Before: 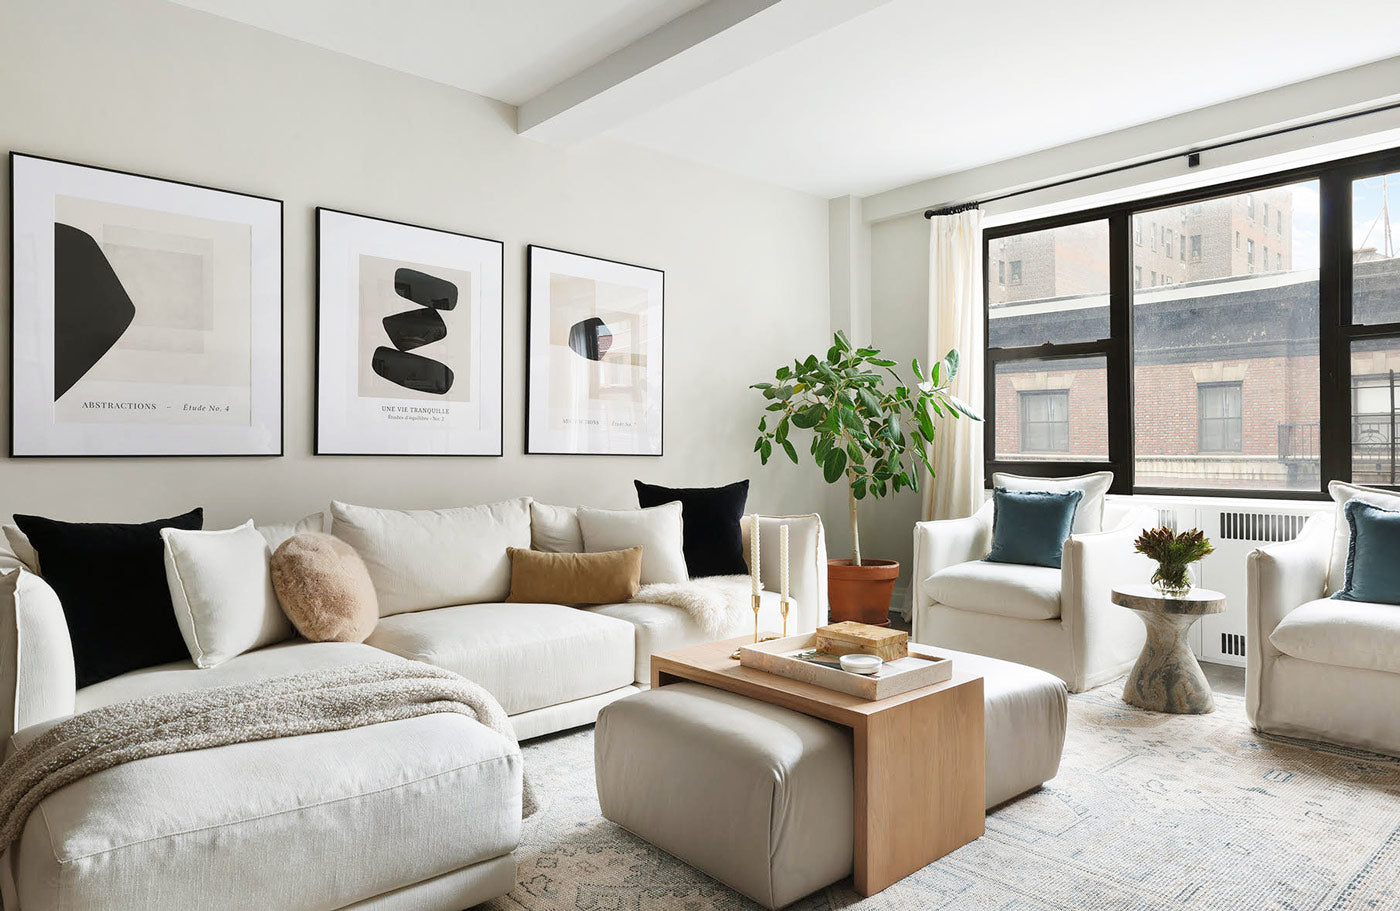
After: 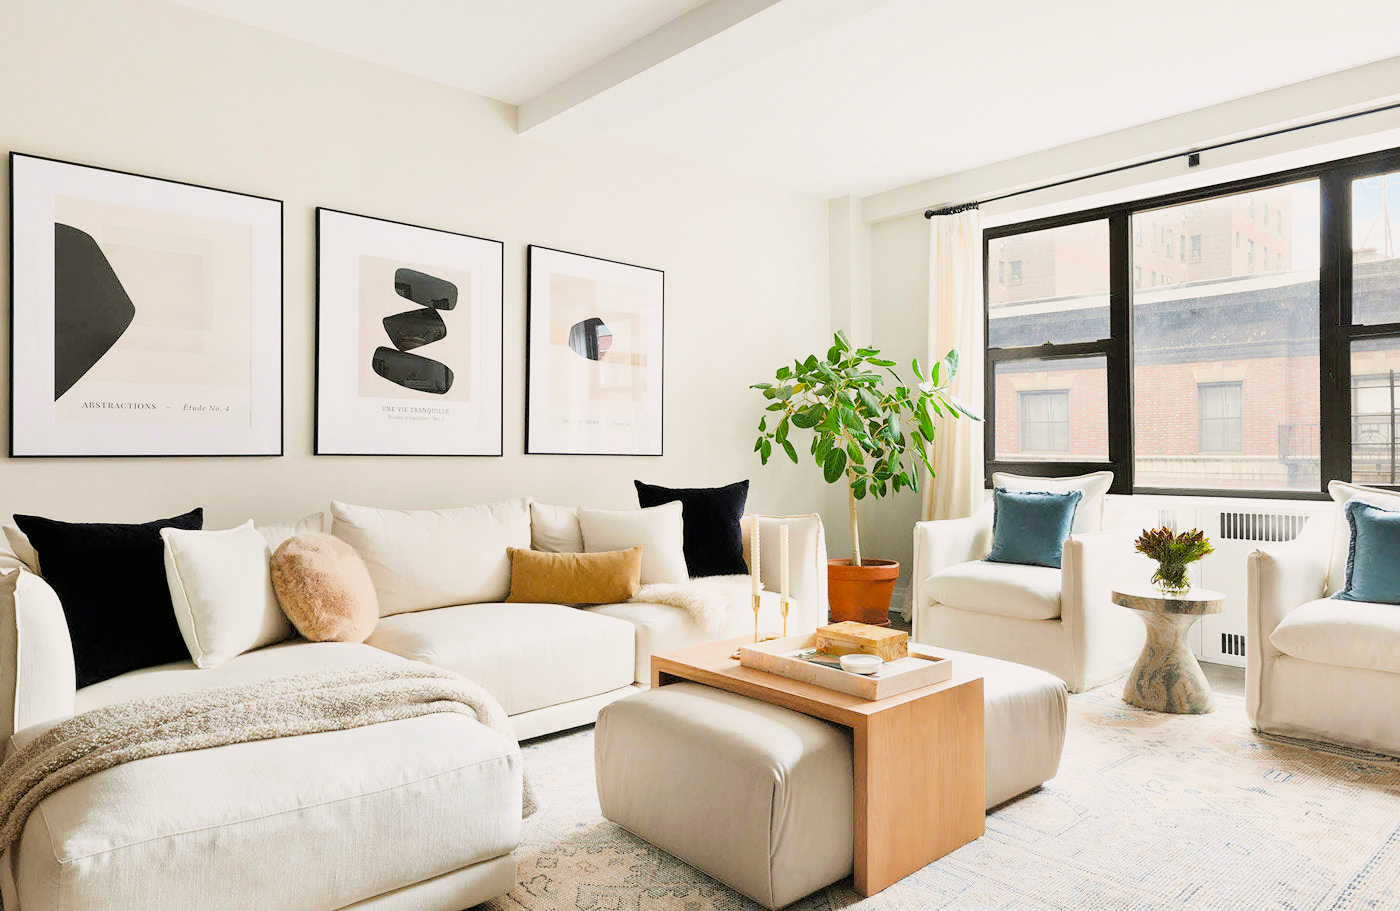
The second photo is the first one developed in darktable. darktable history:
exposure: exposure 1.092 EV, compensate exposure bias true, compensate highlight preservation false
filmic rgb: black relative exposure -7.65 EV, white relative exposure 4.56 EV, hardness 3.61, iterations of high-quality reconstruction 10
color balance rgb: highlights gain › chroma 1.054%, highlights gain › hue 60.11°, perceptual saturation grading › global saturation 29.717%
